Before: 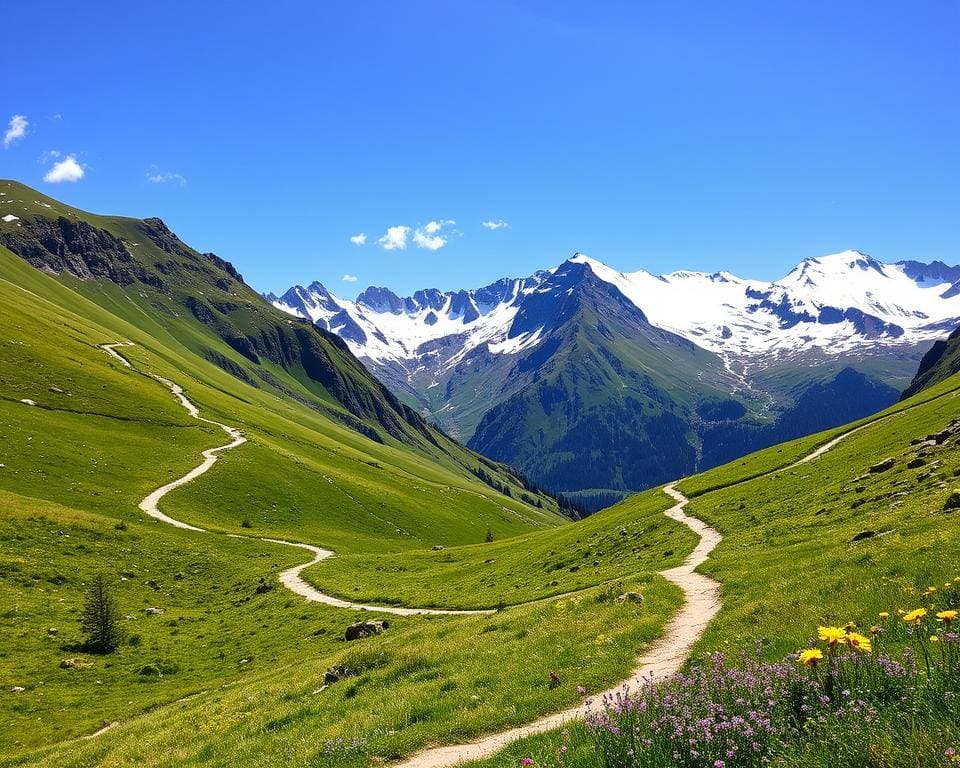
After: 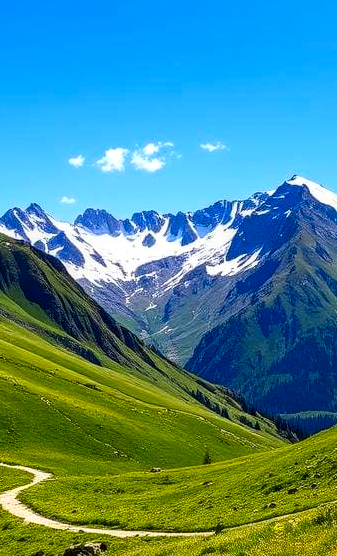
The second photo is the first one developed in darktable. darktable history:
contrast brightness saturation: contrast 0.16, saturation 0.32
tone equalizer: on, module defaults
local contrast: on, module defaults
crop and rotate: left 29.476%, top 10.214%, right 35.32%, bottom 17.333%
